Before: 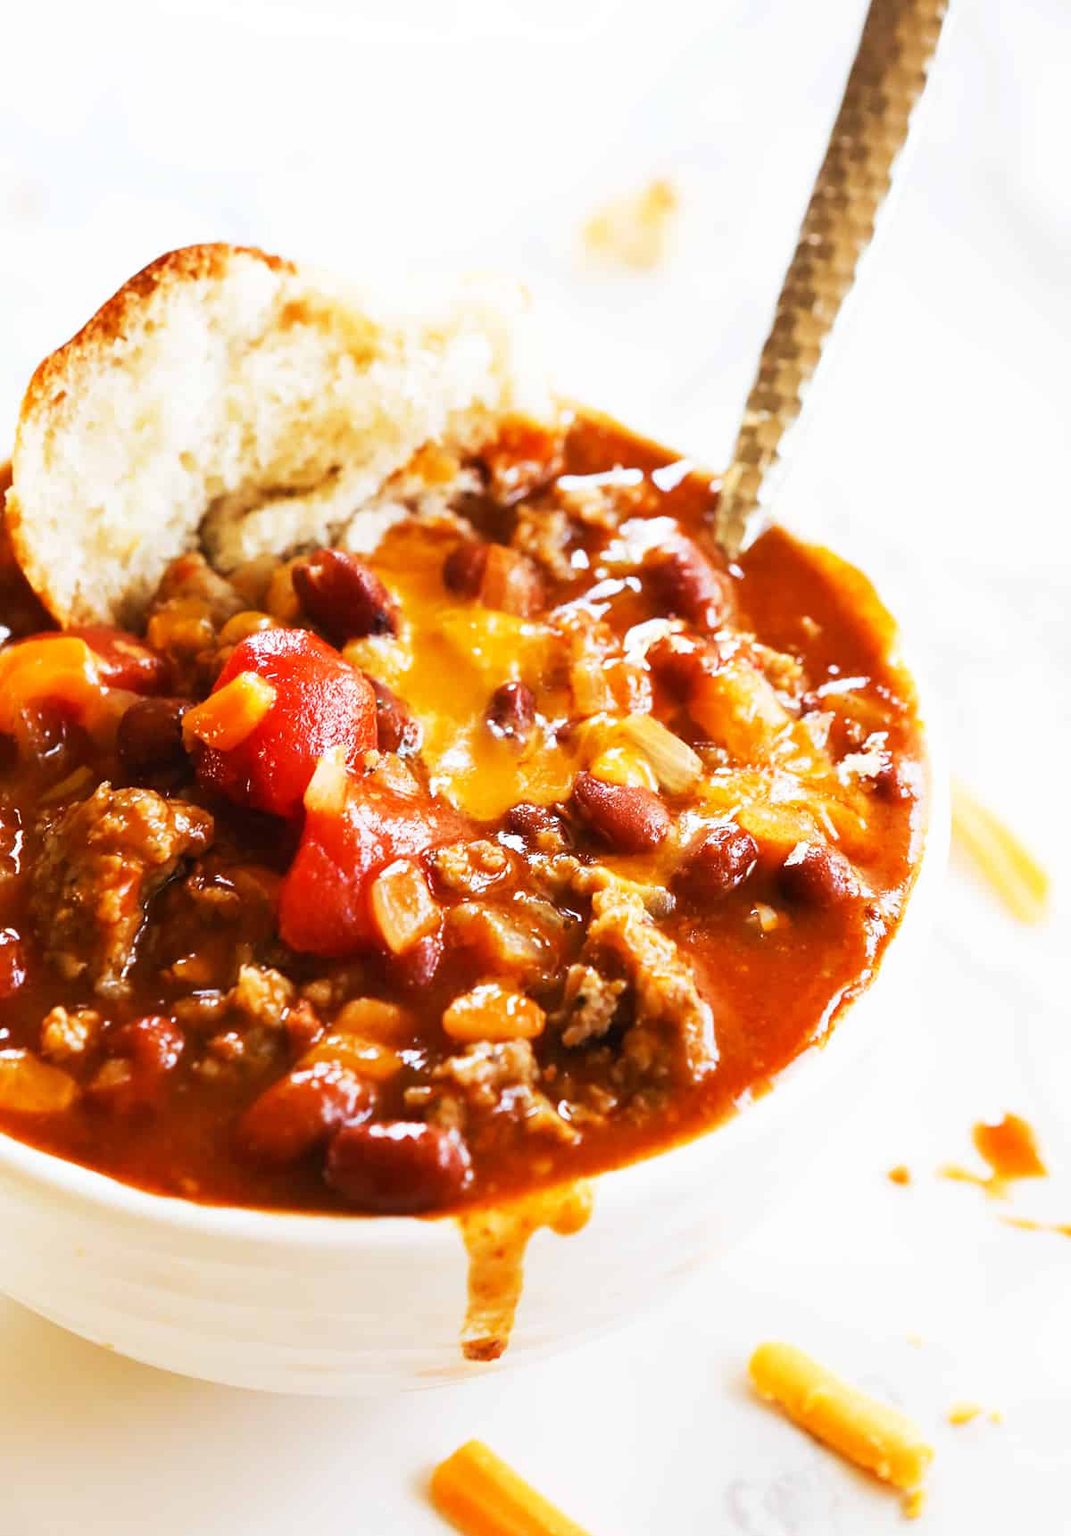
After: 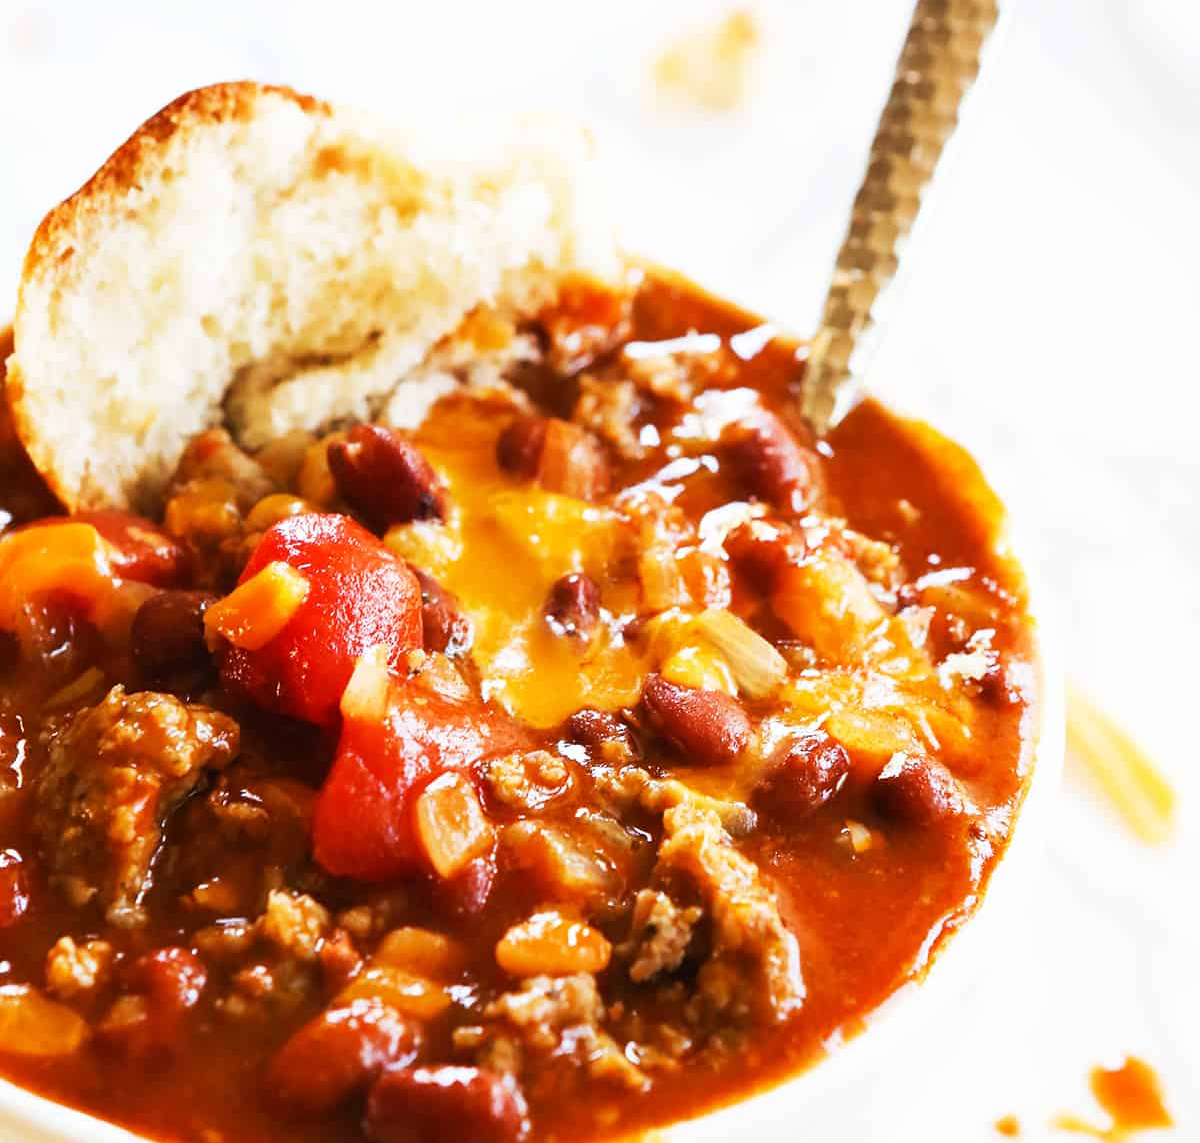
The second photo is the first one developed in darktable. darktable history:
crop: top 11.147%, bottom 22.424%
